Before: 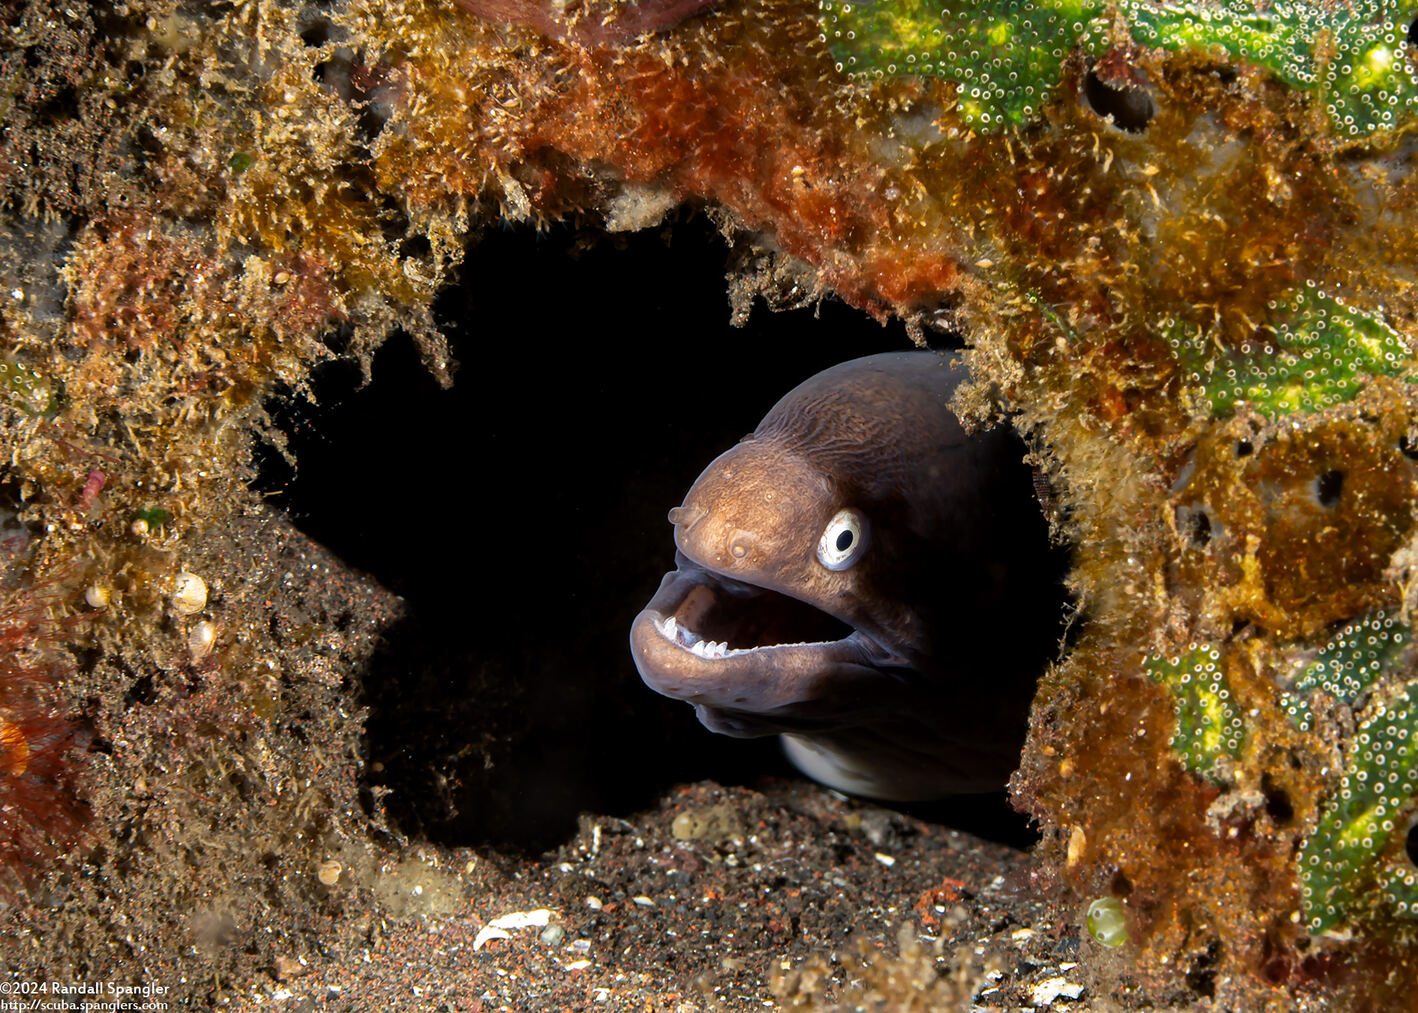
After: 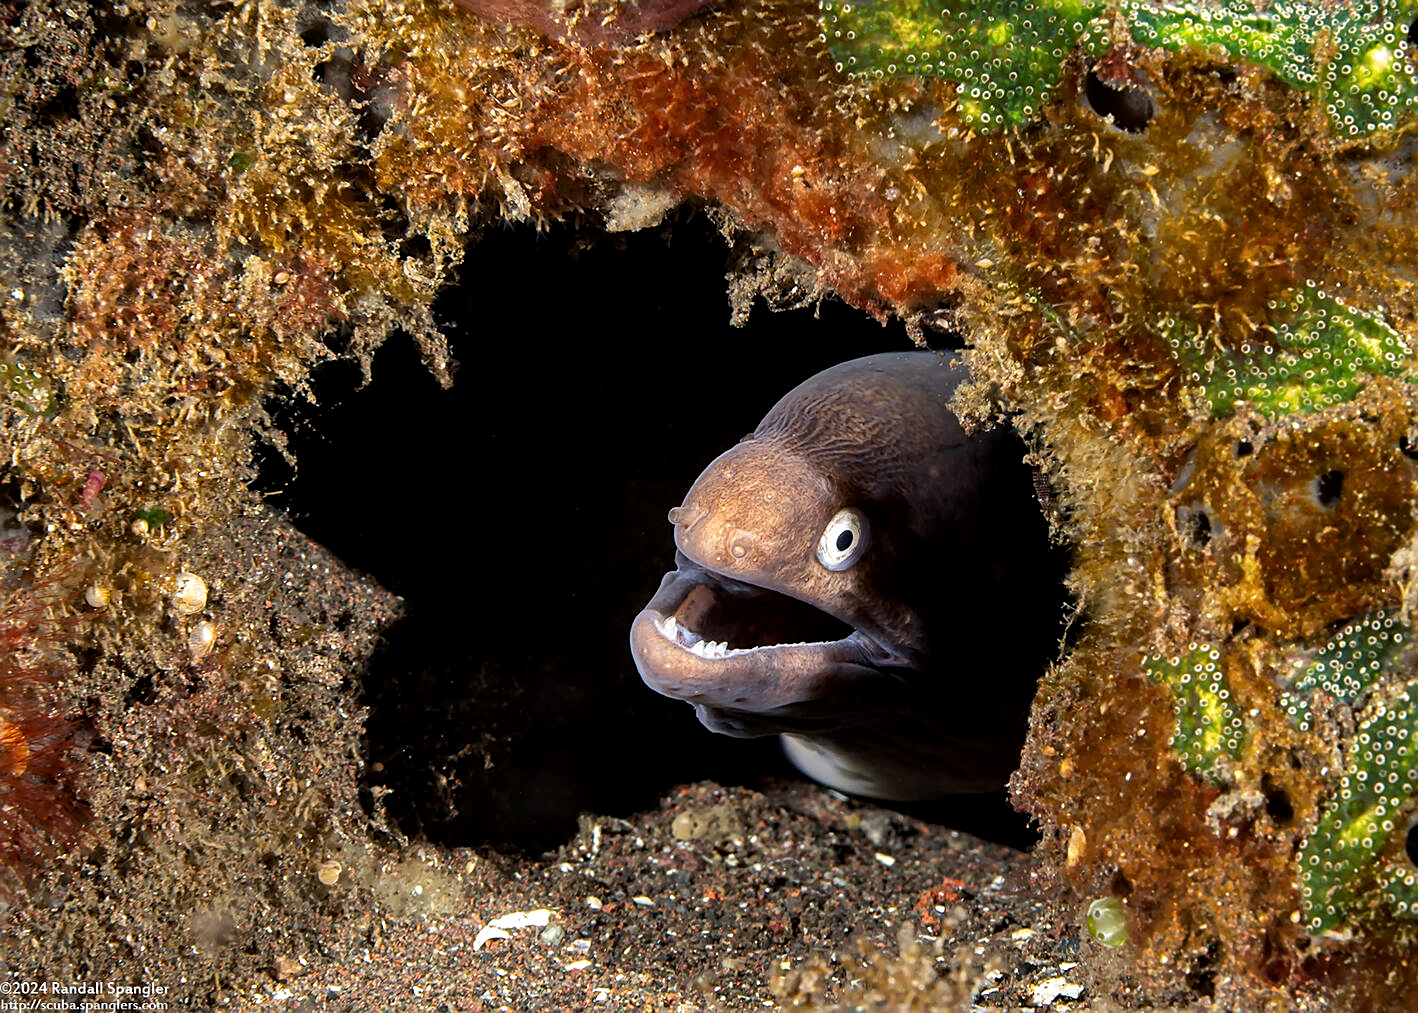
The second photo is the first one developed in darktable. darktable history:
sharpen: on, module defaults
shadows and highlights: shadows 35, highlights -35, soften with gaussian
local contrast: highlights 100%, shadows 100%, detail 120%, midtone range 0.2
